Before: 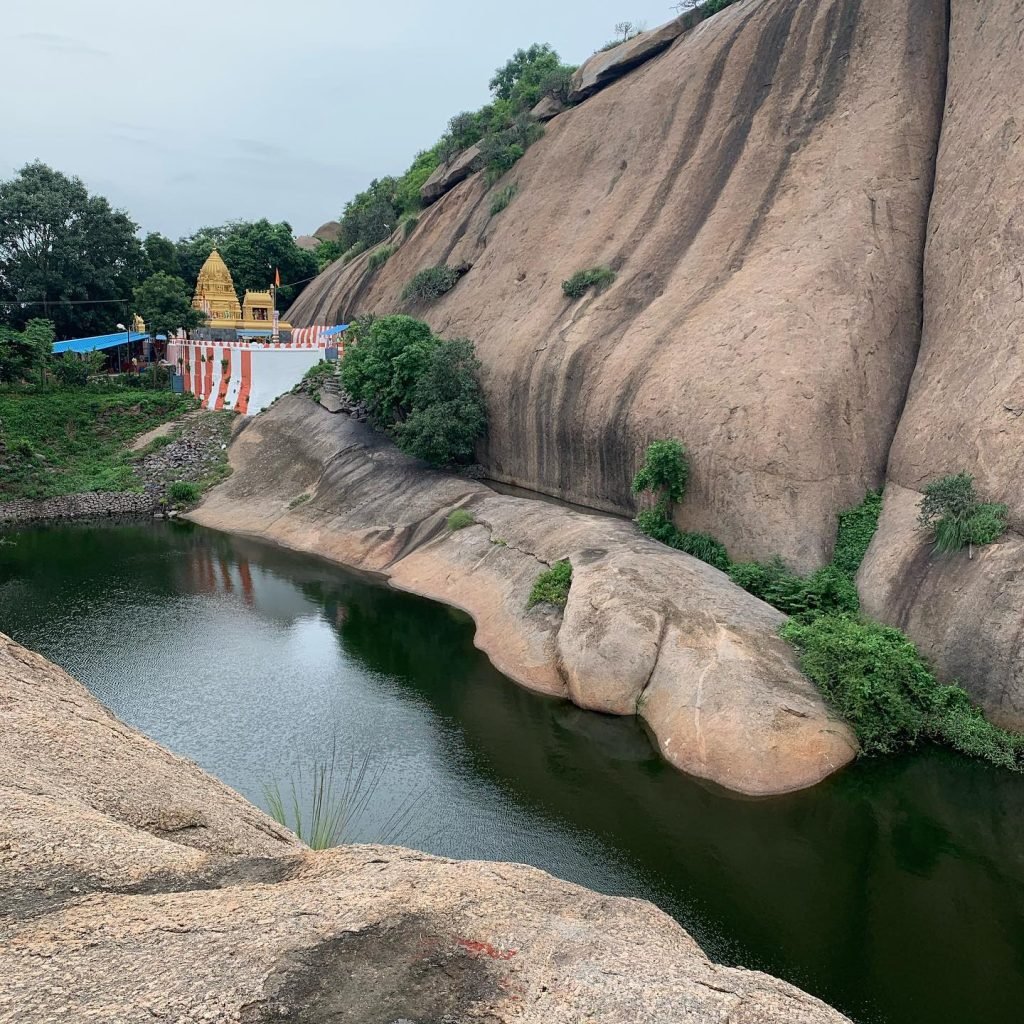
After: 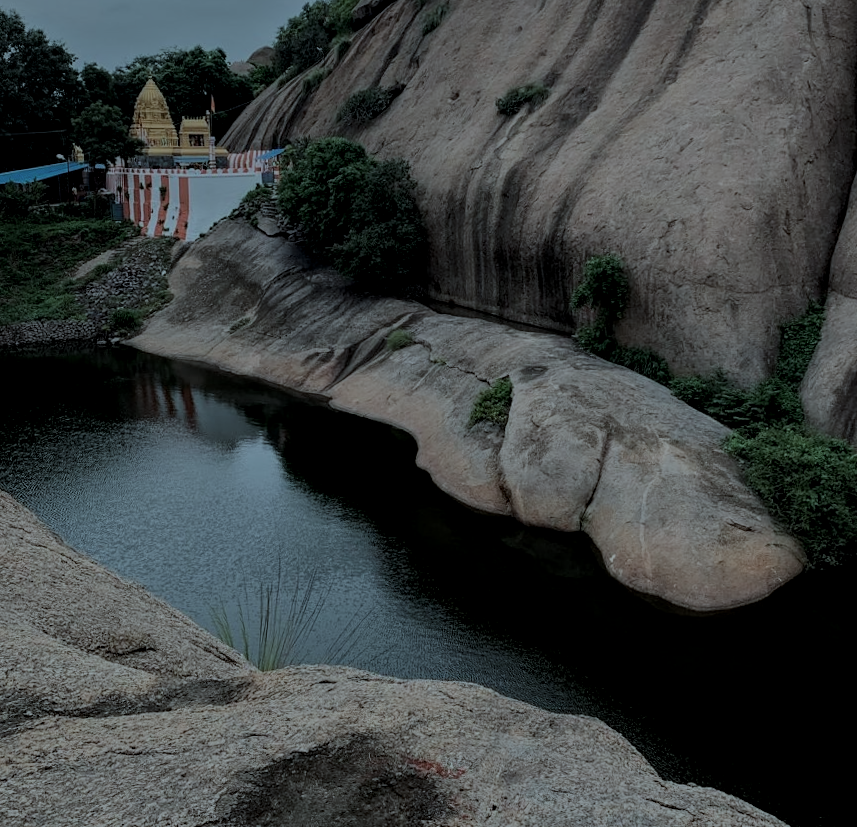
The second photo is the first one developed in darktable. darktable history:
color balance rgb: linear chroma grading › global chroma 3.45%, perceptual saturation grading › global saturation 11.24%, perceptual brilliance grading › global brilliance 3.04%, global vibrance 2.8%
color correction: highlights a* -12.64, highlights b* -18.1, saturation 0.7
crop and rotate: left 4.842%, top 15.51%, right 10.668%
tone equalizer: -8 EV -2 EV, -7 EV -2 EV, -6 EV -2 EV, -5 EV -2 EV, -4 EV -2 EV, -3 EV -2 EV, -2 EV -2 EV, -1 EV -1.63 EV, +0 EV -2 EV
rotate and perspective: rotation -1.32°, lens shift (horizontal) -0.031, crop left 0.015, crop right 0.985, crop top 0.047, crop bottom 0.982
filmic rgb: white relative exposure 3.9 EV, hardness 4.26
local contrast: on, module defaults
